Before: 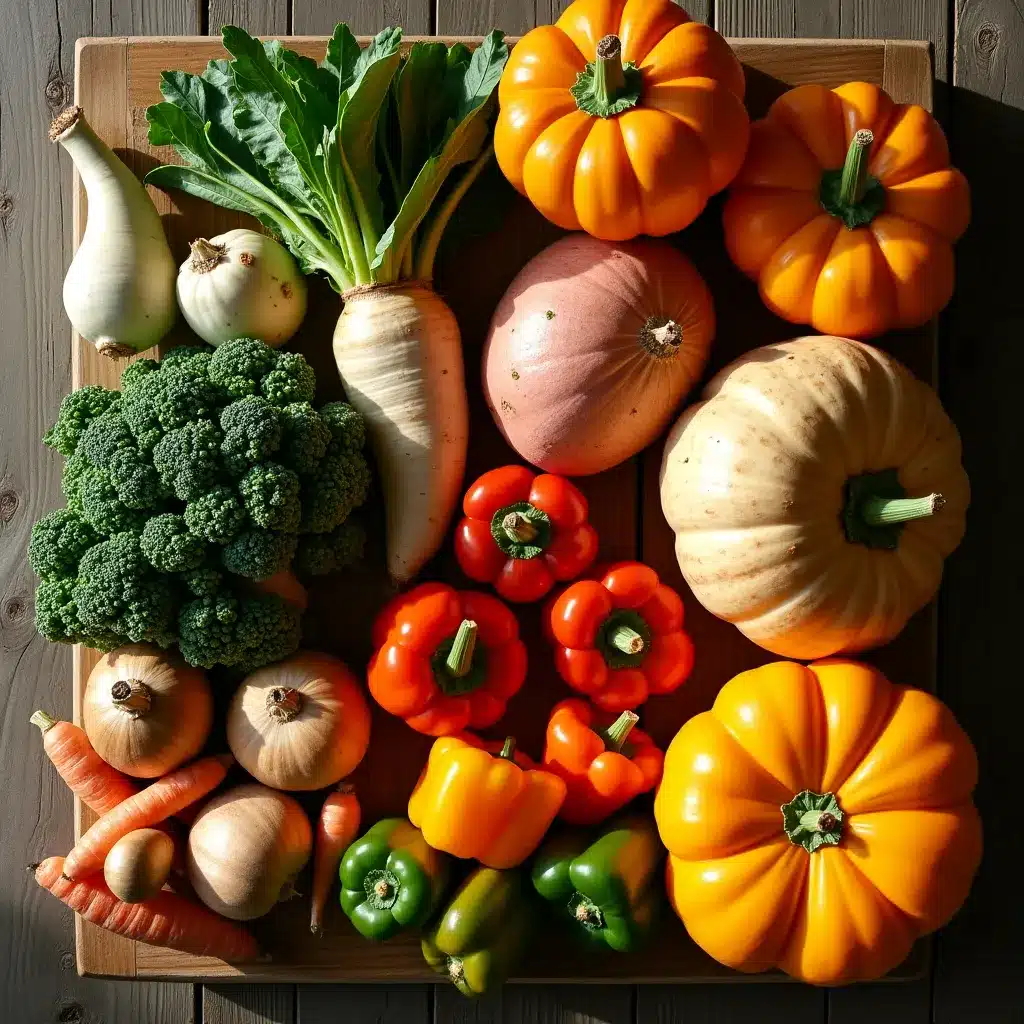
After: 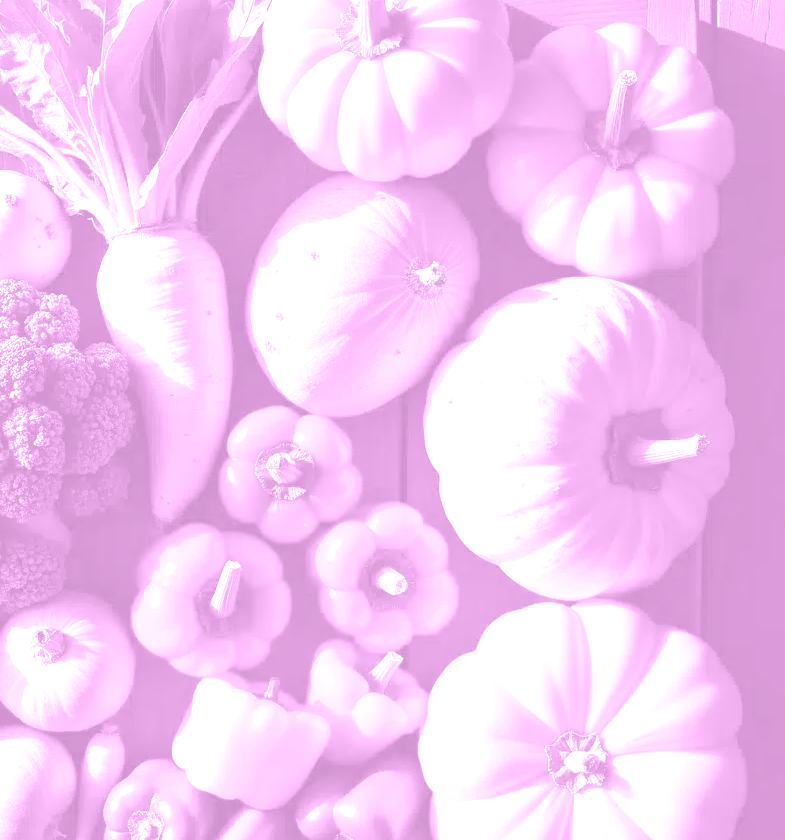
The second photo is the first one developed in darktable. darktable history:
color balance rgb: linear chroma grading › global chroma 15%, perceptual saturation grading › global saturation 30%
crop: left 23.095%, top 5.827%, bottom 11.854%
colorize: hue 331.2°, saturation 75%, source mix 30.28%, lightness 70.52%, version 1
exposure: exposure 2.25 EV, compensate highlight preservation false
